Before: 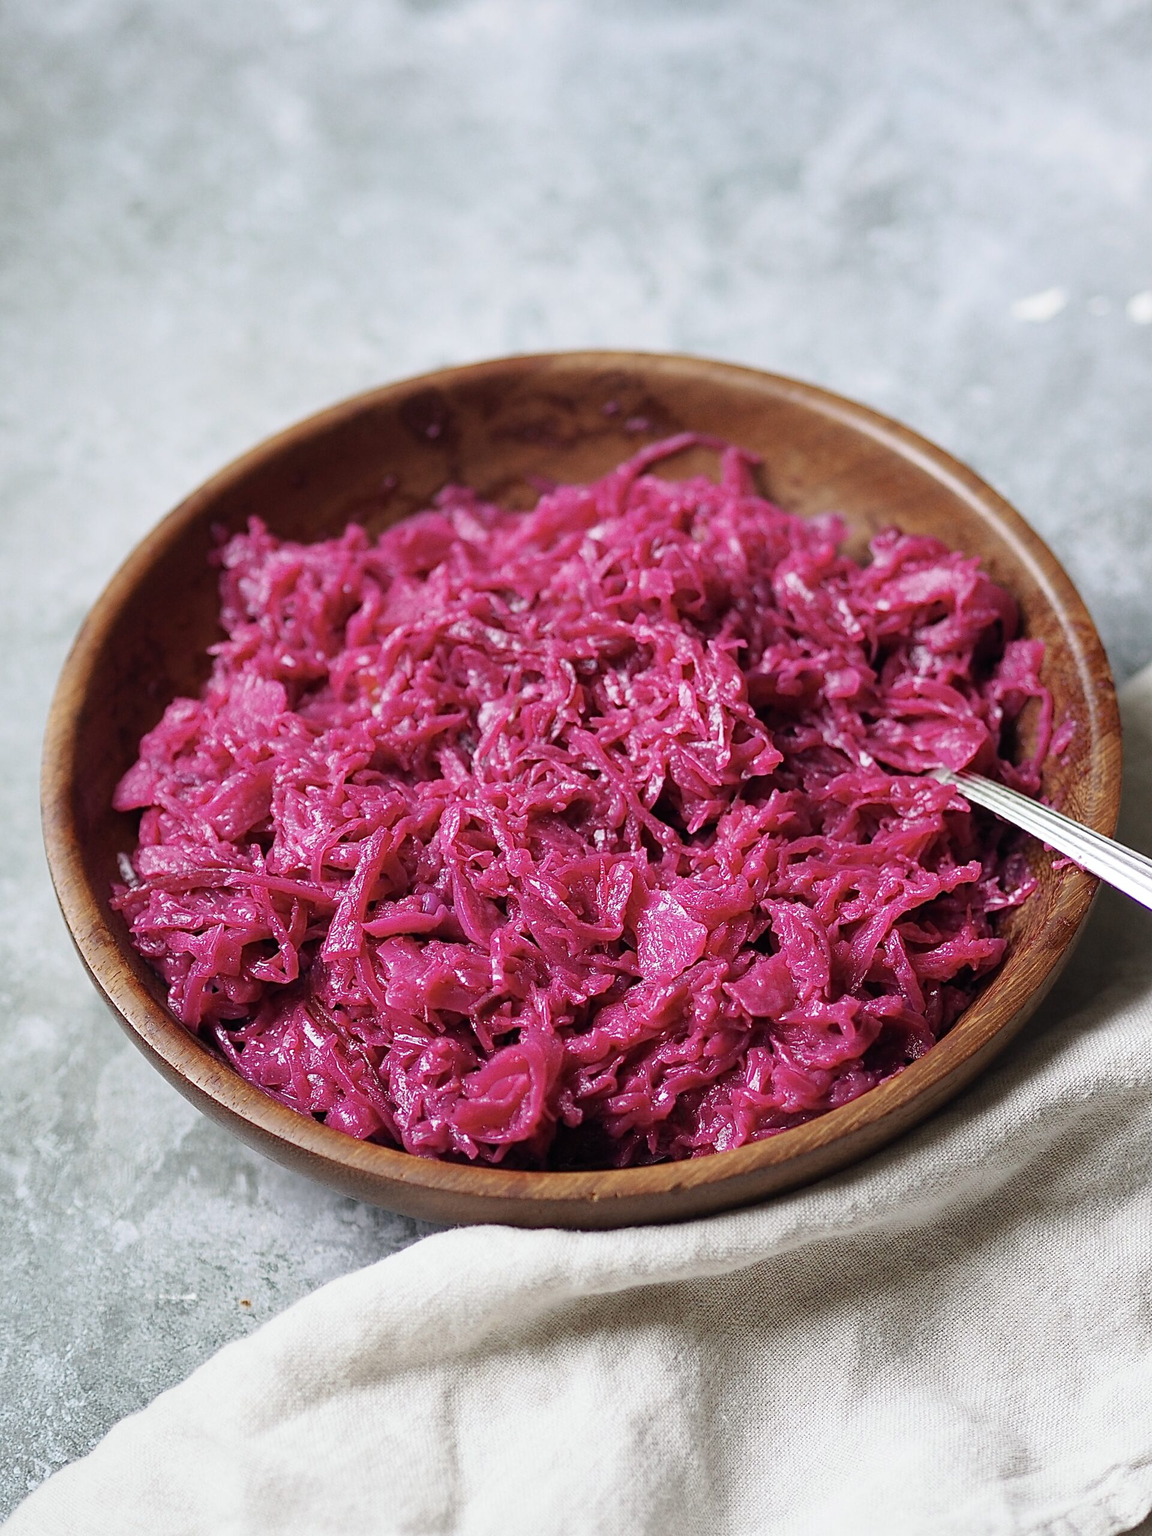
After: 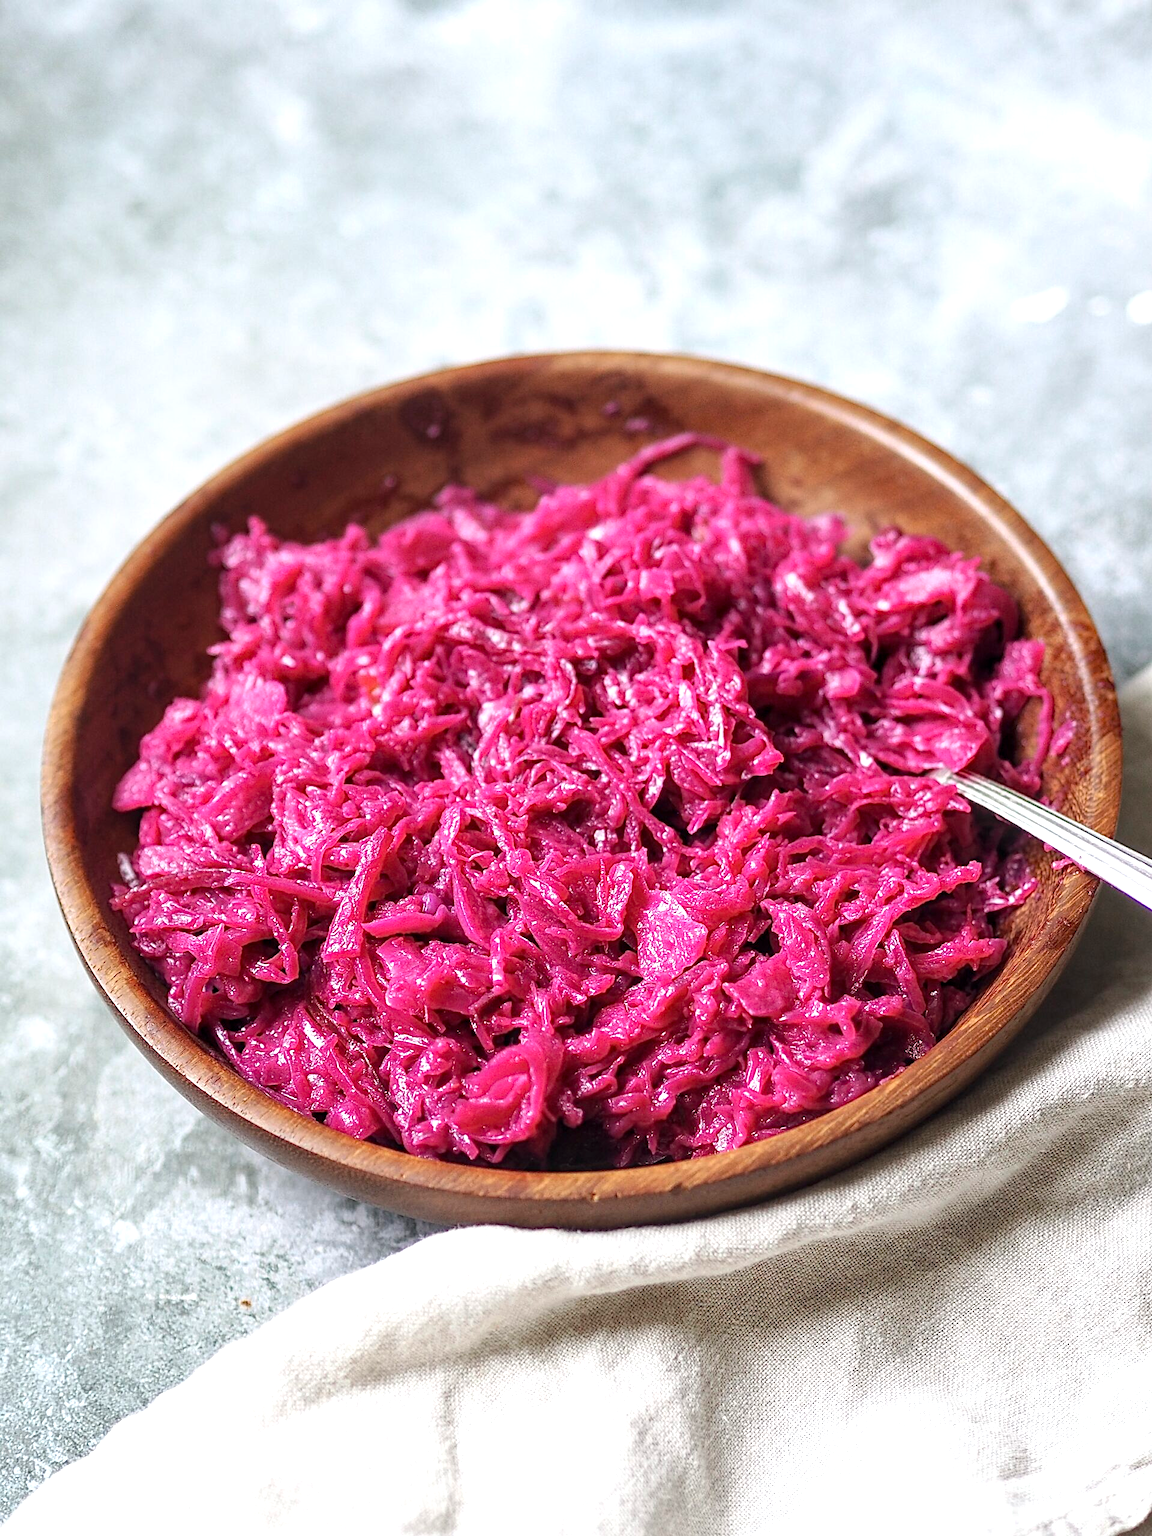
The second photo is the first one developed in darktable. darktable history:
local contrast: on, module defaults
exposure: exposure 0.507 EV
